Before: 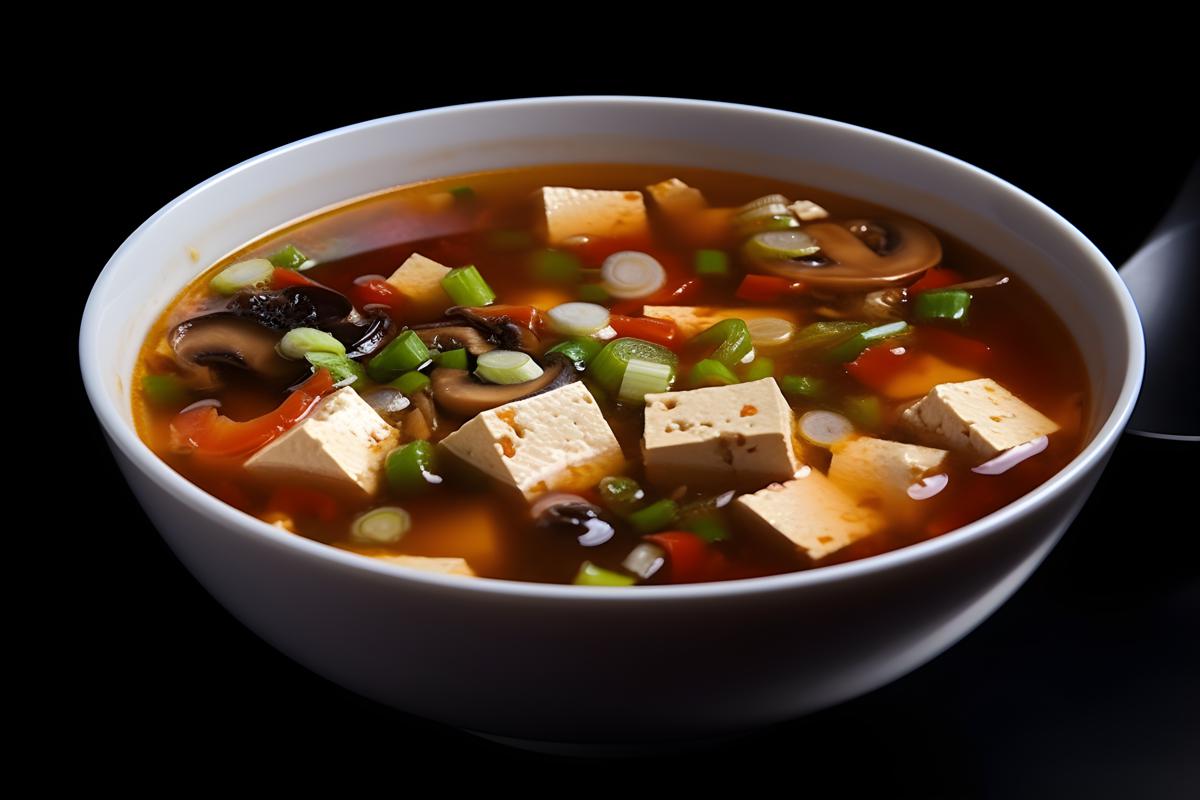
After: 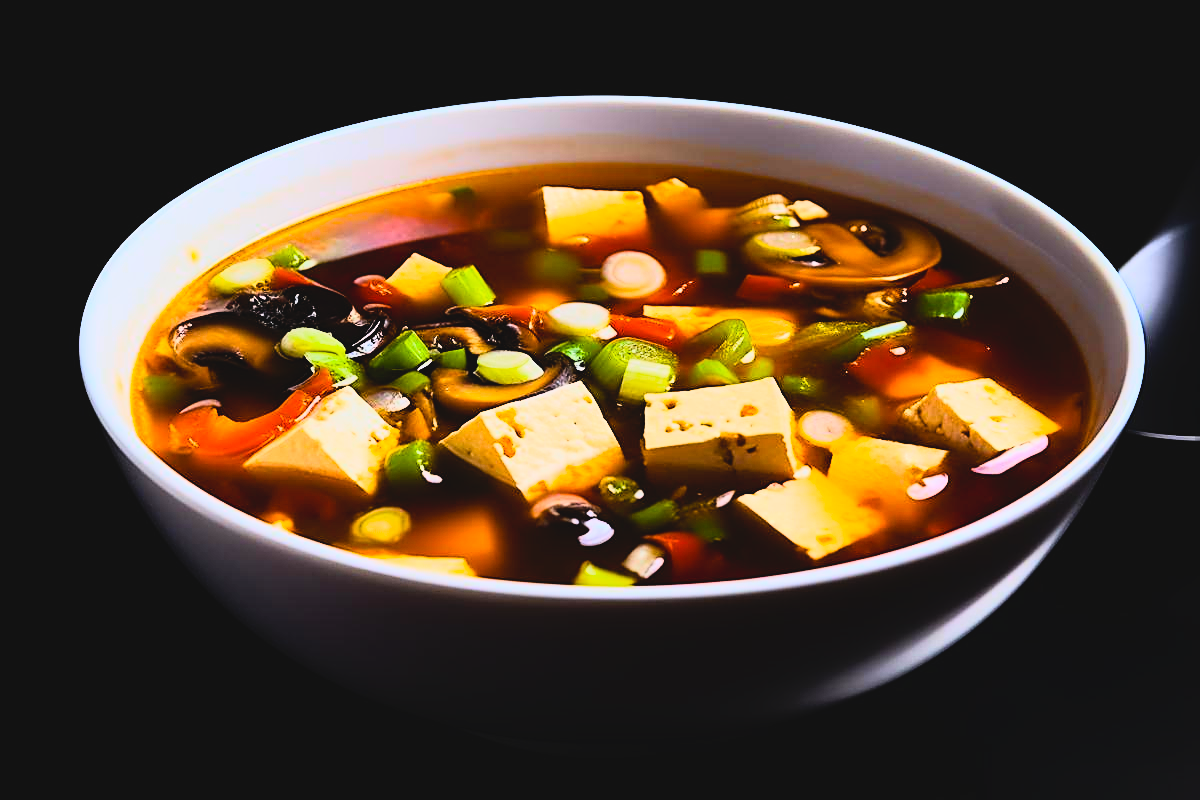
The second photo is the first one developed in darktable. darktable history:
color balance rgb: linear chroma grading › global chroma 15%, perceptual saturation grading › global saturation 30%
exposure: exposure 0.2 EV, compensate highlight preservation false
rgb curve: curves: ch0 [(0, 0) (0.21, 0.15) (0.24, 0.21) (0.5, 0.75) (0.75, 0.96) (0.89, 0.99) (1, 1)]; ch1 [(0, 0.02) (0.21, 0.13) (0.25, 0.2) (0.5, 0.67) (0.75, 0.9) (0.89, 0.97) (1, 1)]; ch2 [(0, 0.02) (0.21, 0.13) (0.25, 0.2) (0.5, 0.67) (0.75, 0.9) (0.89, 0.97) (1, 1)], compensate middle gray true
contrast brightness saturation: contrast -0.11
sharpen: amount 0.478
